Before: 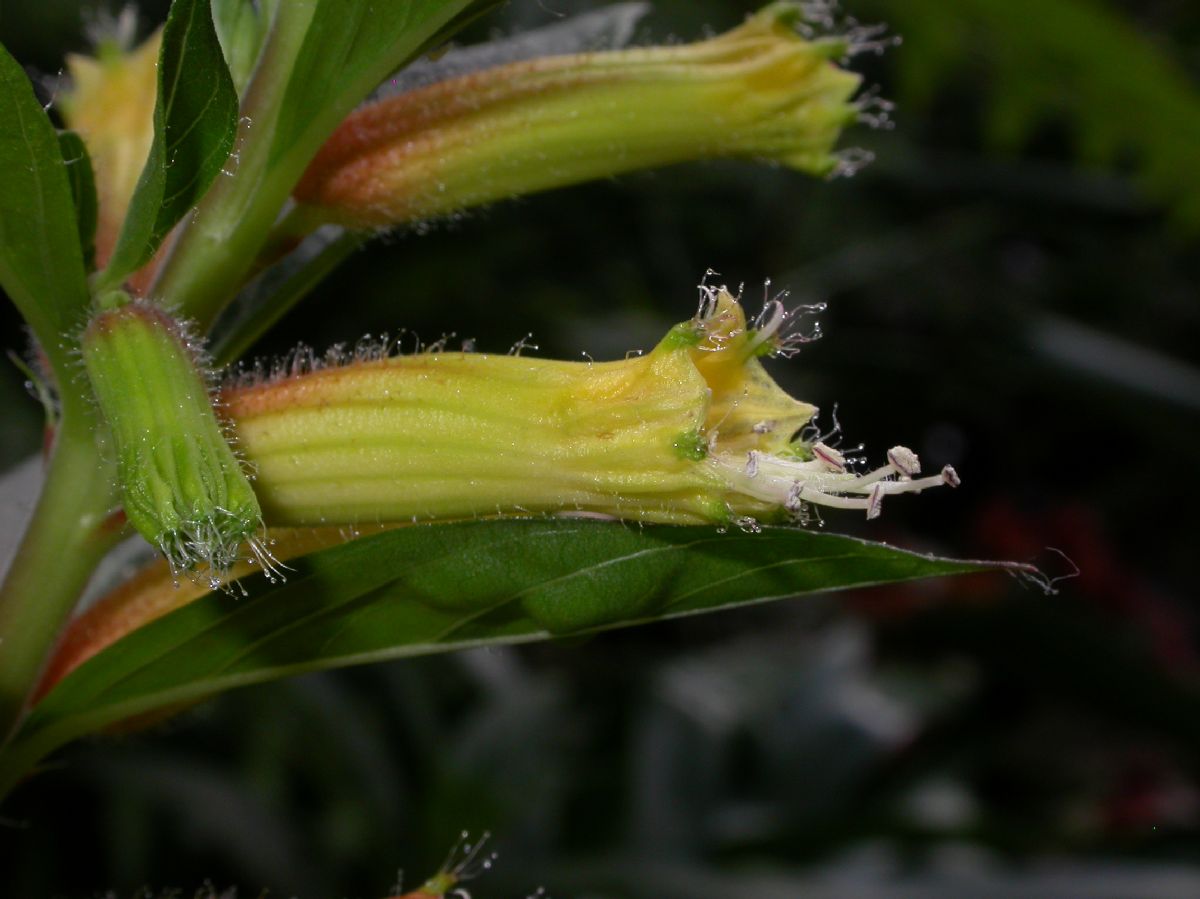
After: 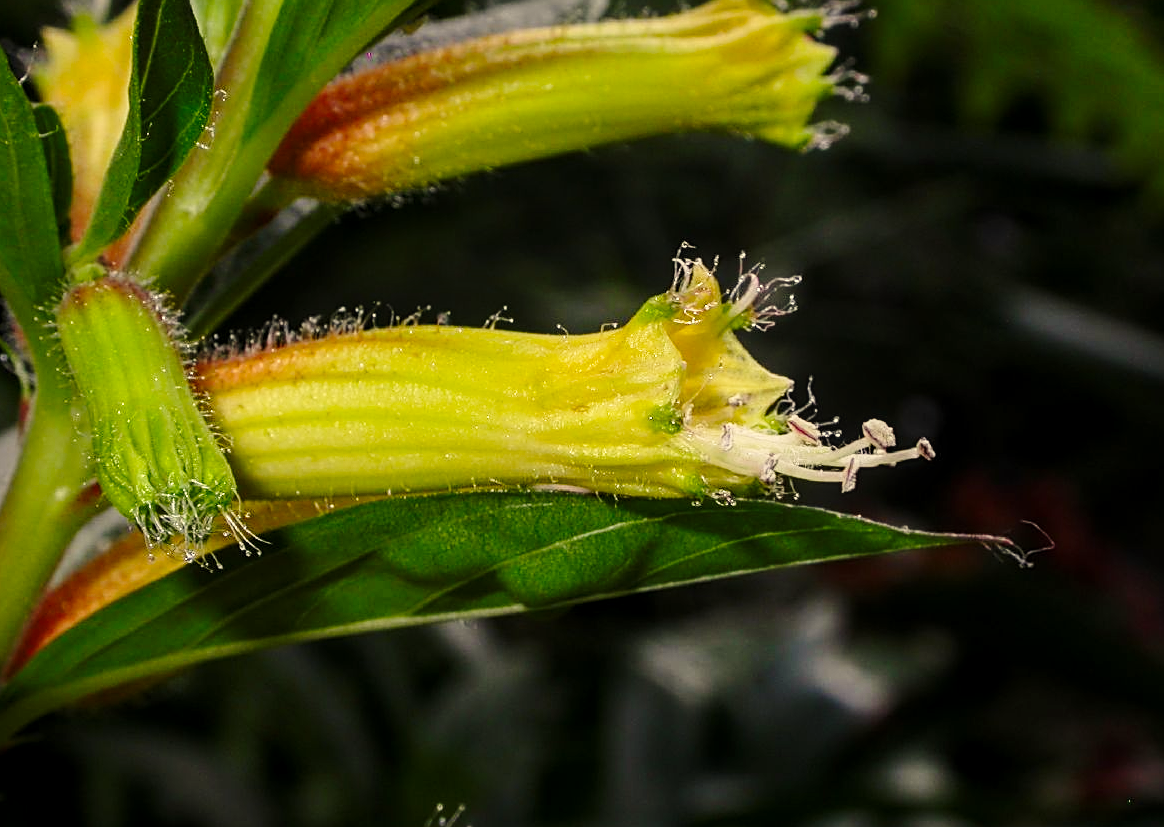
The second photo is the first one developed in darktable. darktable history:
base curve: curves: ch0 [(0, 0) (0.028, 0.03) (0.121, 0.232) (0.46, 0.748) (0.859, 0.968) (1, 1)], preserve colors none
local contrast: on, module defaults
crop: left 2.137%, top 3.091%, right 0.823%, bottom 4.824%
sharpen: on, module defaults
color correction: highlights a* 1.44, highlights b* 18.12
